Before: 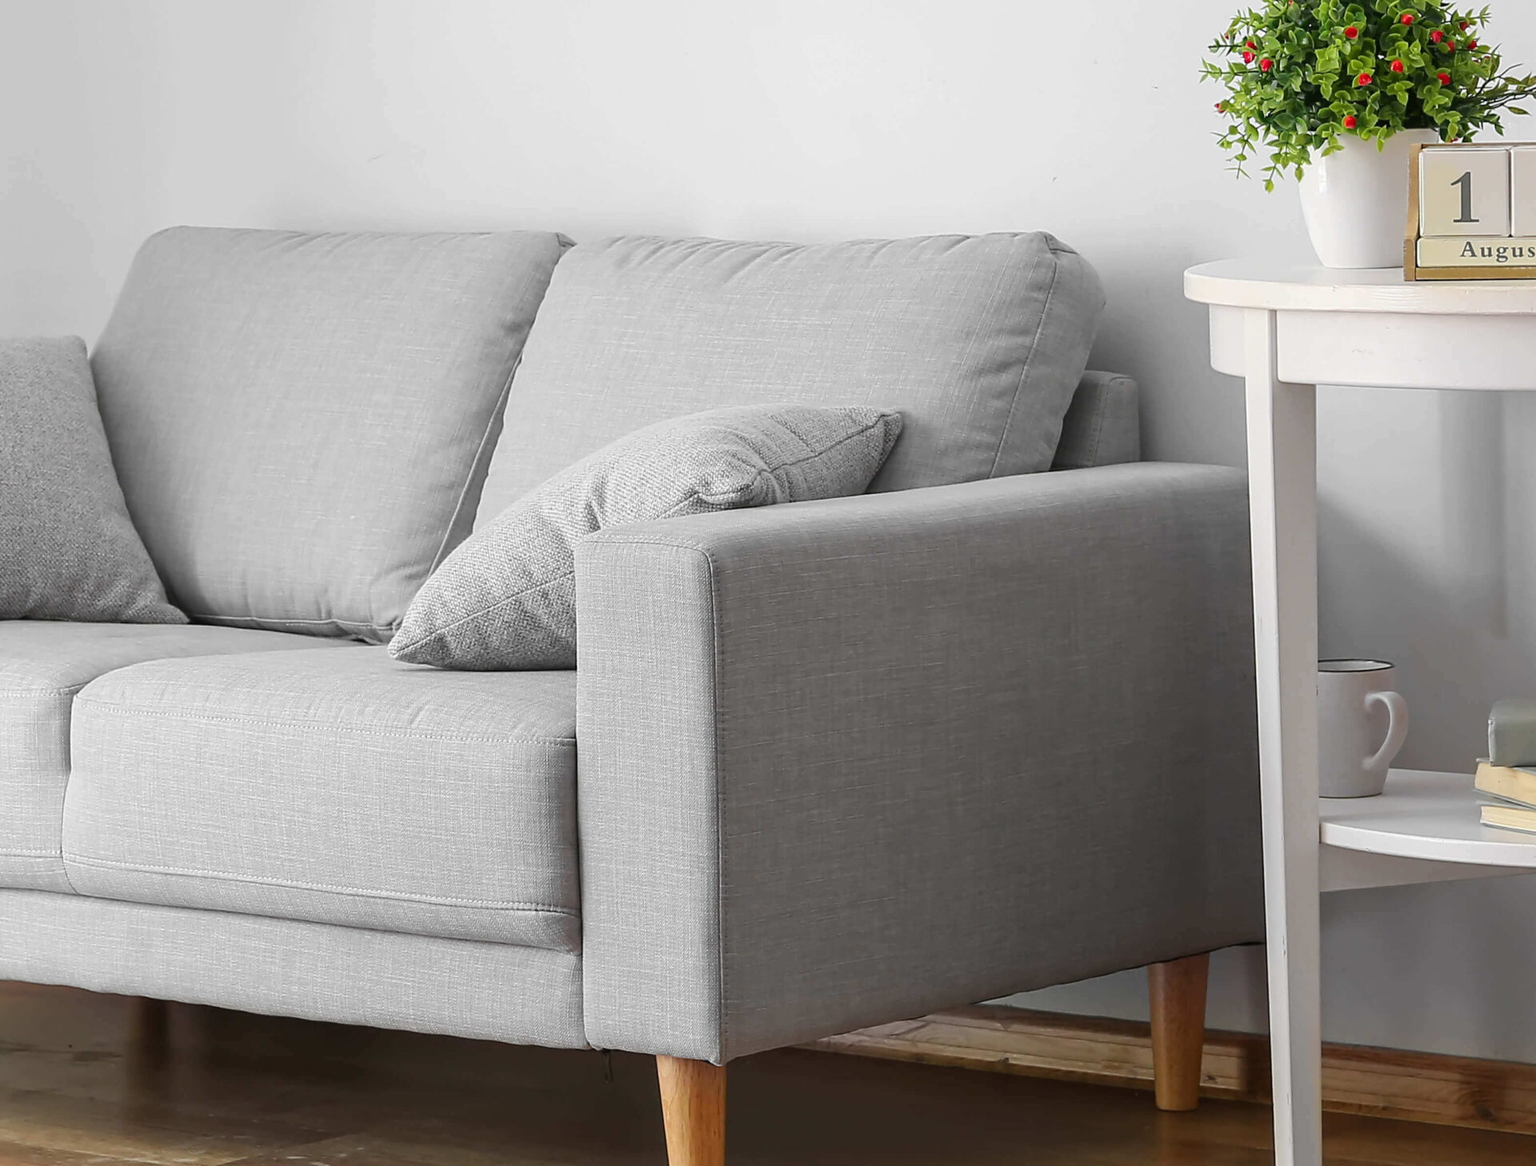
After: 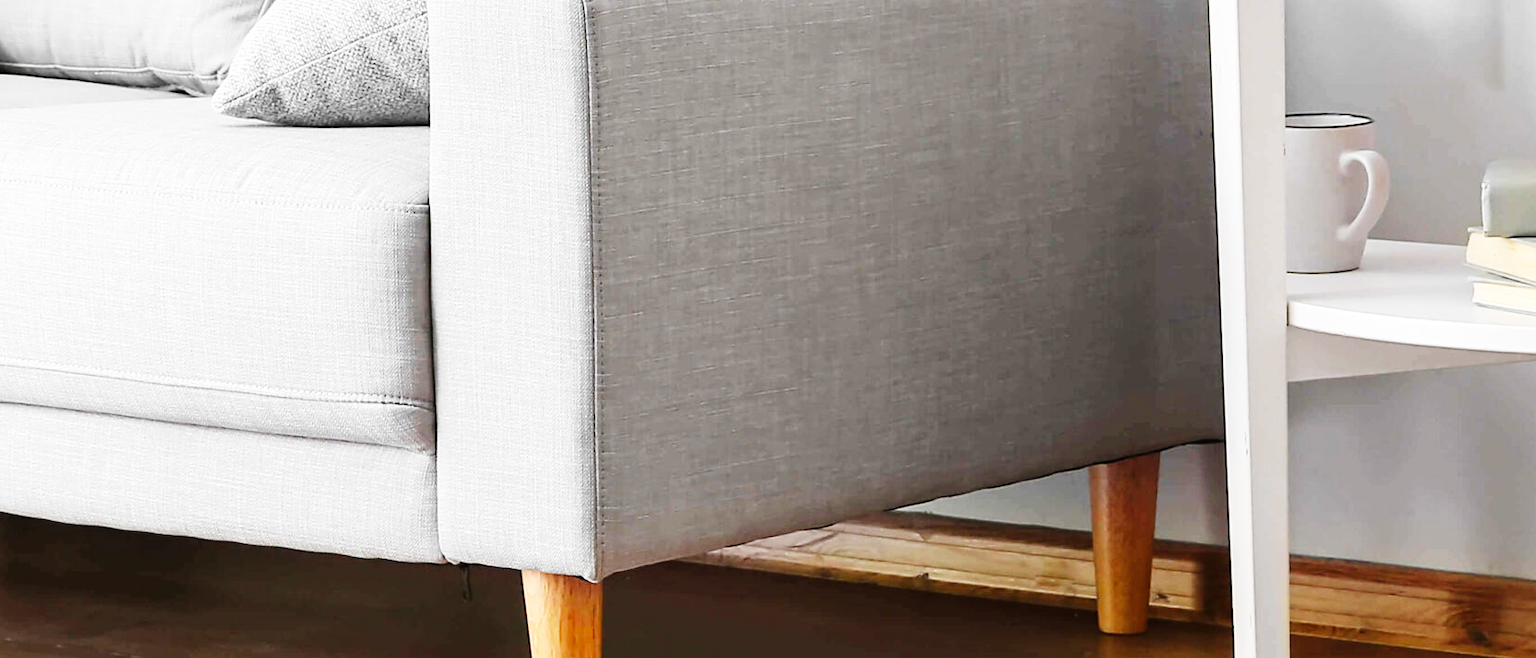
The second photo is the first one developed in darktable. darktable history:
crop and rotate: left 13.306%, top 48.129%, bottom 2.928%
base curve: curves: ch0 [(0, 0.003) (0.001, 0.002) (0.006, 0.004) (0.02, 0.022) (0.048, 0.086) (0.094, 0.234) (0.162, 0.431) (0.258, 0.629) (0.385, 0.8) (0.548, 0.918) (0.751, 0.988) (1, 1)], preserve colors none
